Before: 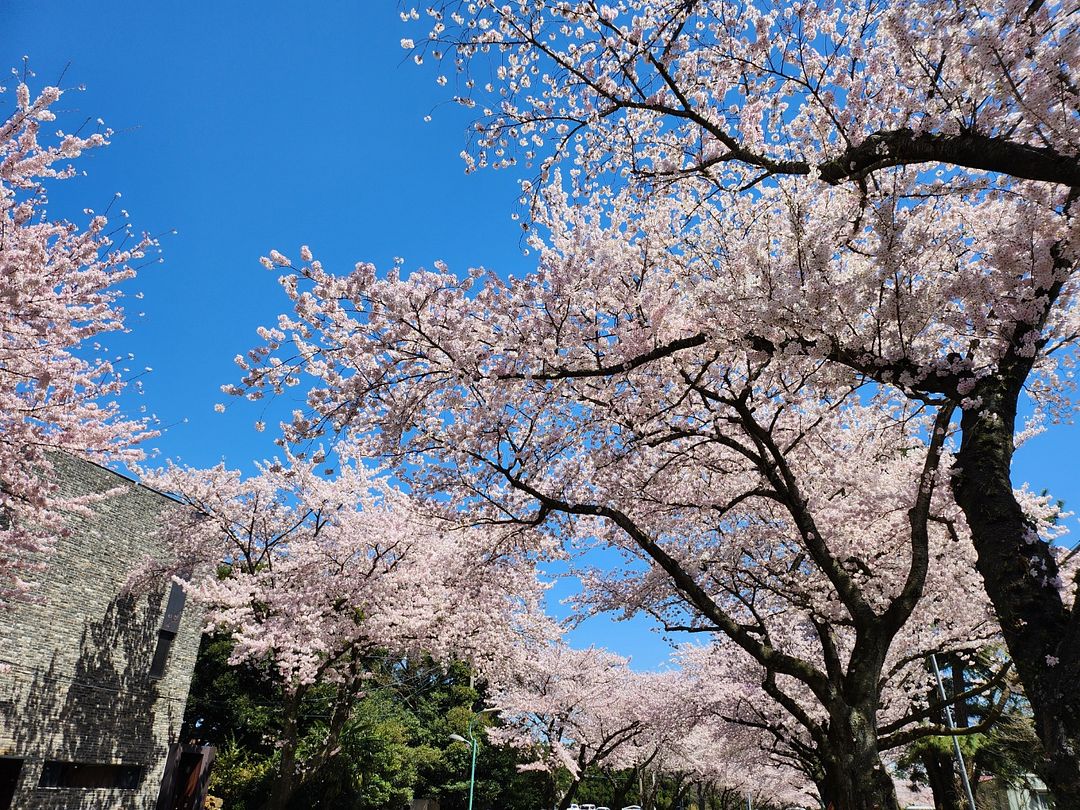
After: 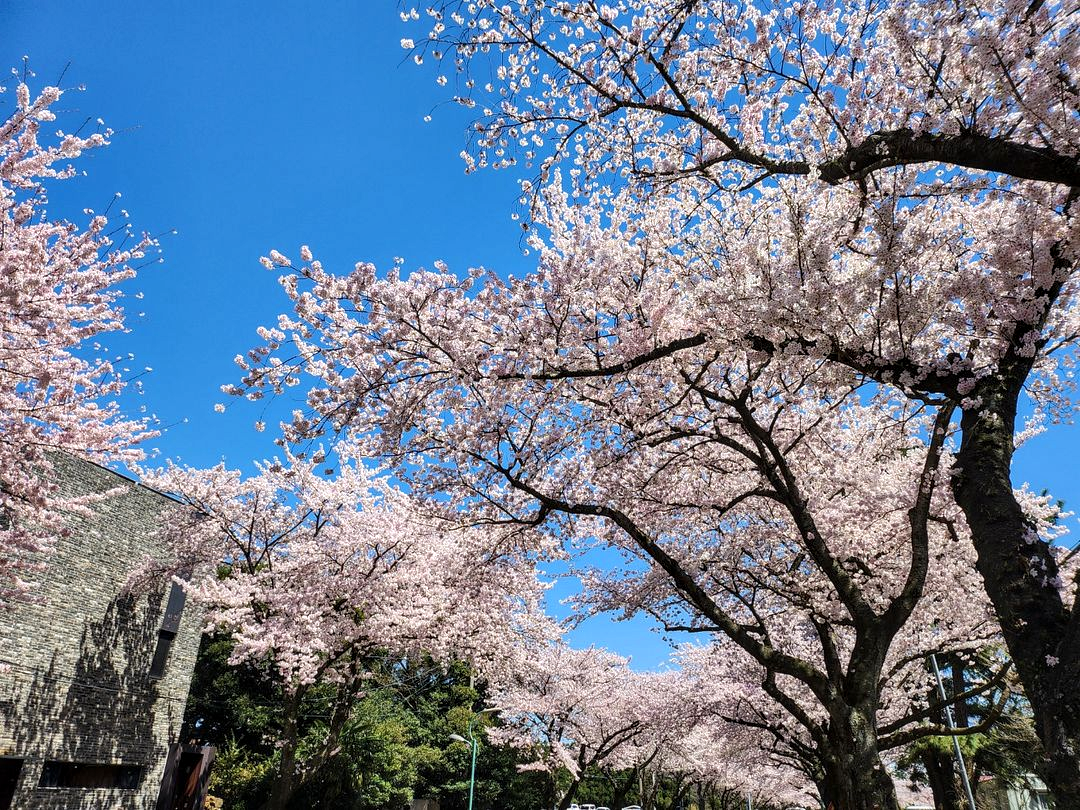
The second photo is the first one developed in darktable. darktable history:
exposure: exposure 0.13 EV, compensate highlight preservation false
local contrast: detail 130%
tone equalizer: -8 EV 0.085 EV, edges refinement/feathering 500, mask exposure compensation -1.57 EV, preserve details no
